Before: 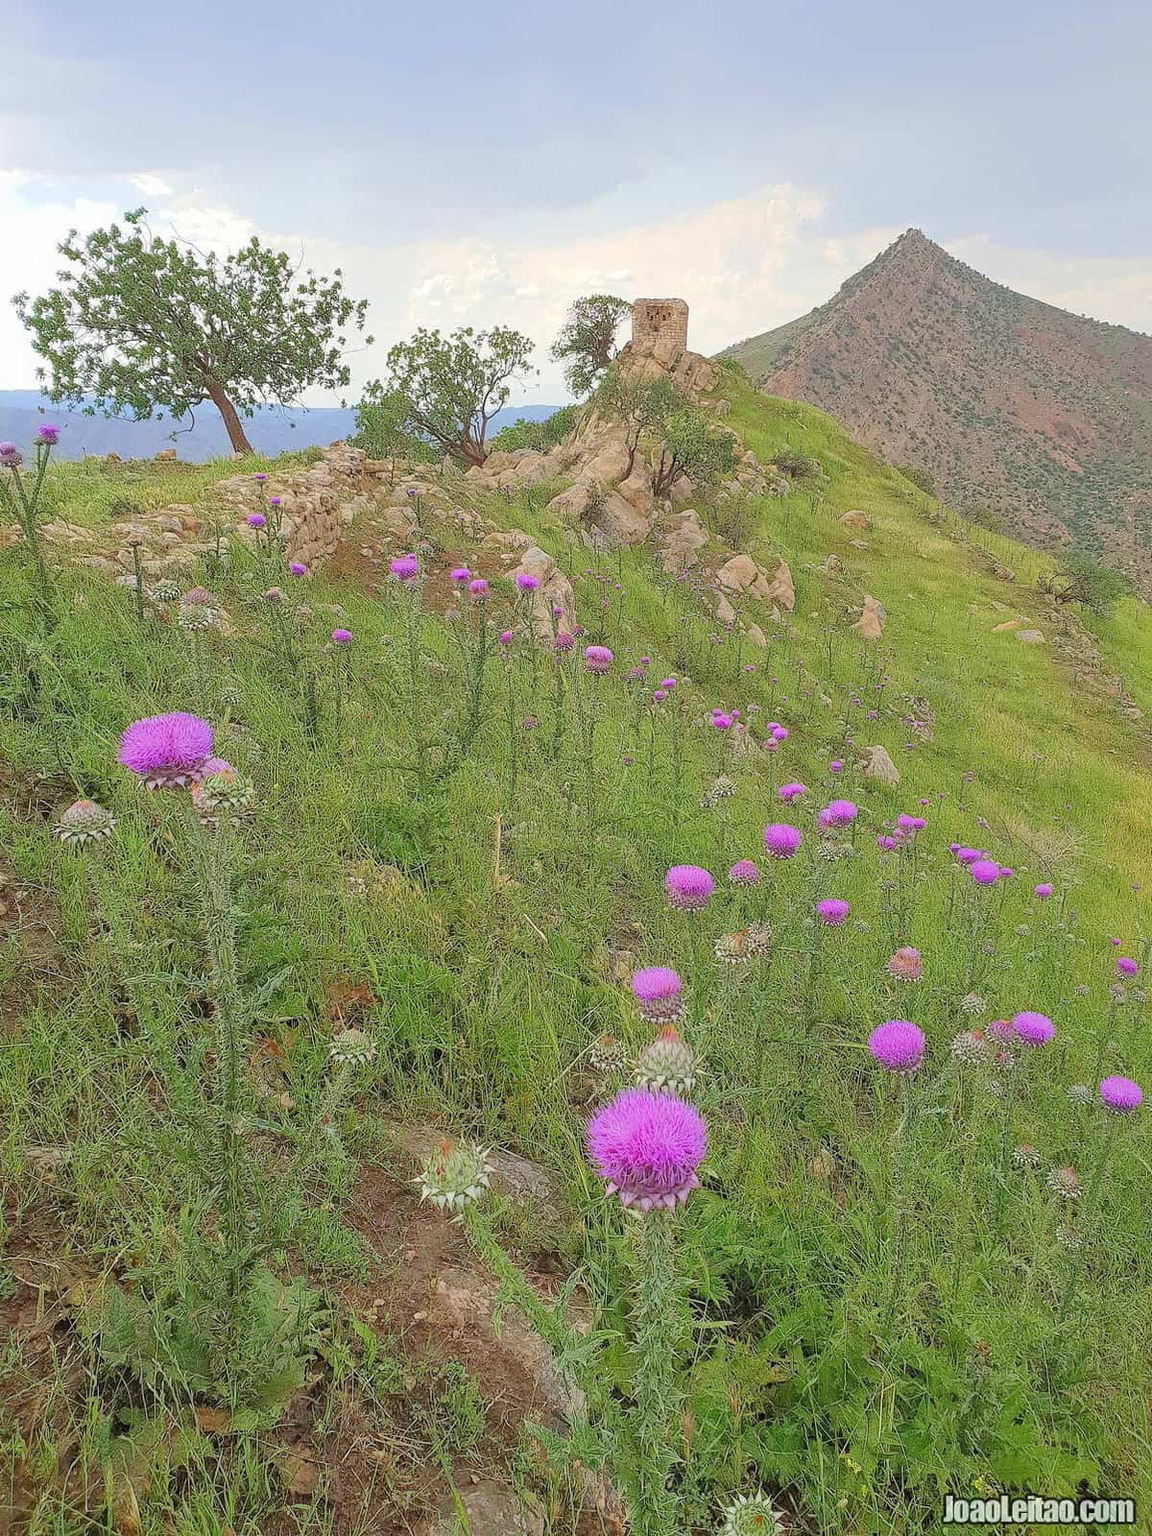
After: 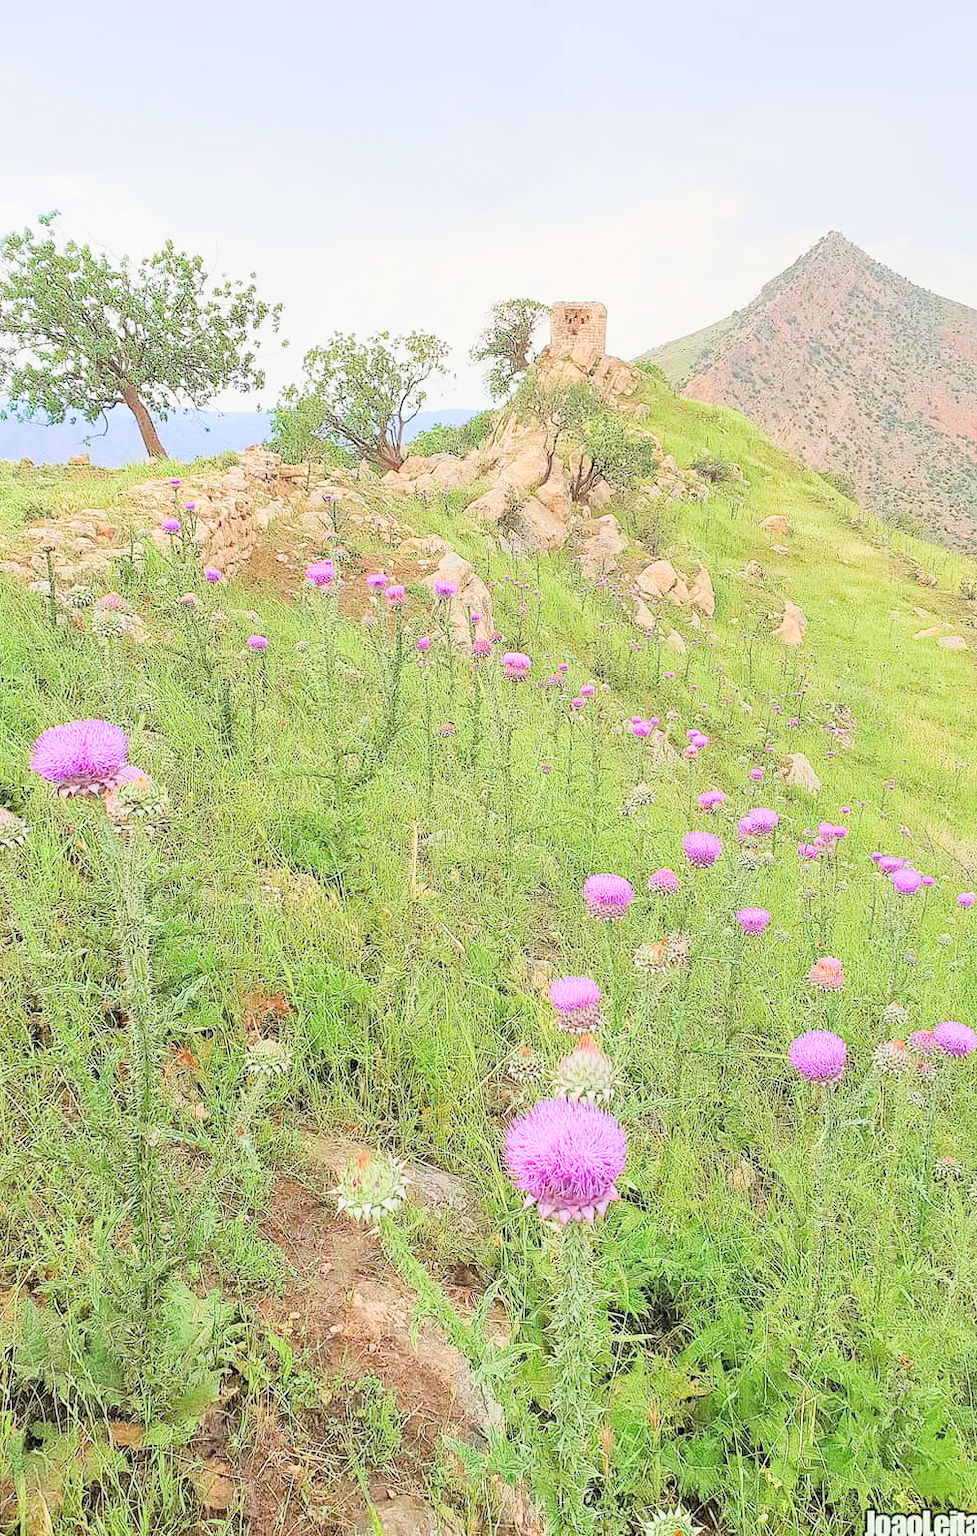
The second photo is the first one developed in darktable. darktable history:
filmic rgb: black relative exposure -7.75 EV, white relative exposure 4.4 EV, threshold 3 EV, hardness 3.76, latitude 50%, contrast 1.1, color science v5 (2021), contrast in shadows safe, contrast in highlights safe, enable highlight reconstruction true
crop: left 7.598%, right 7.873%
exposure: black level correction 0, exposure 1.388 EV, compensate exposure bias true, compensate highlight preservation false
